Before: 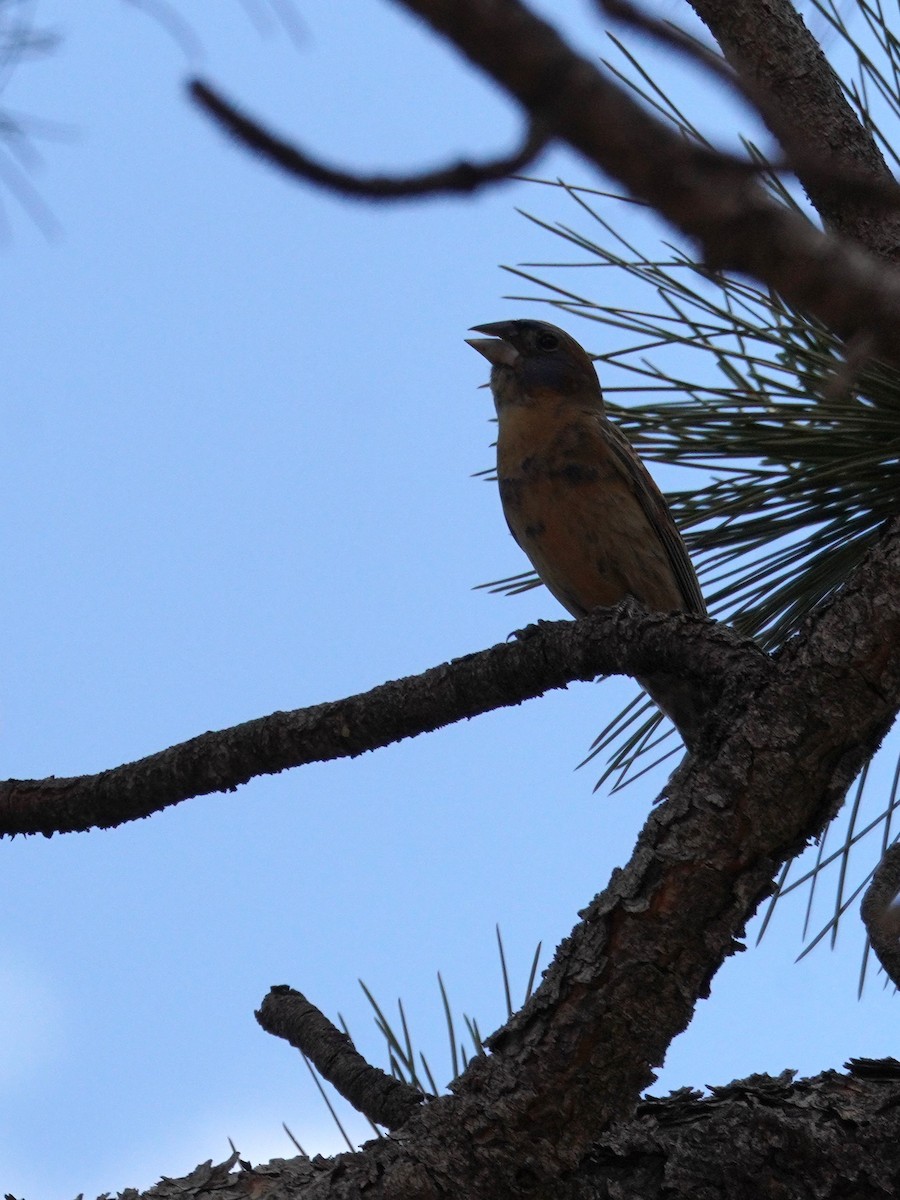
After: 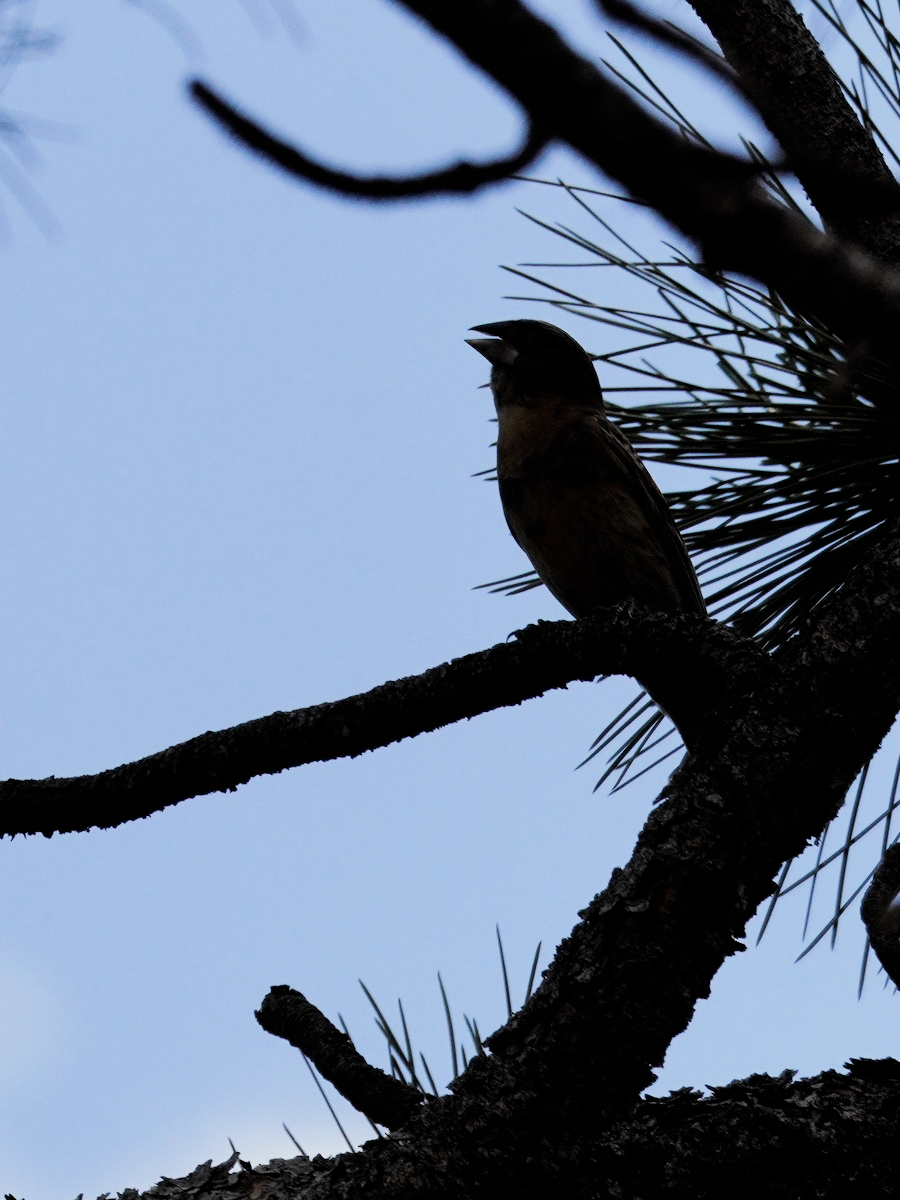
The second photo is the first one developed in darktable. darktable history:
filmic rgb: black relative exposure -5.13 EV, white relative exposure 3.99 EV, hardness 2.9, contrast 1.384, highlights saturation mix -28.67%
